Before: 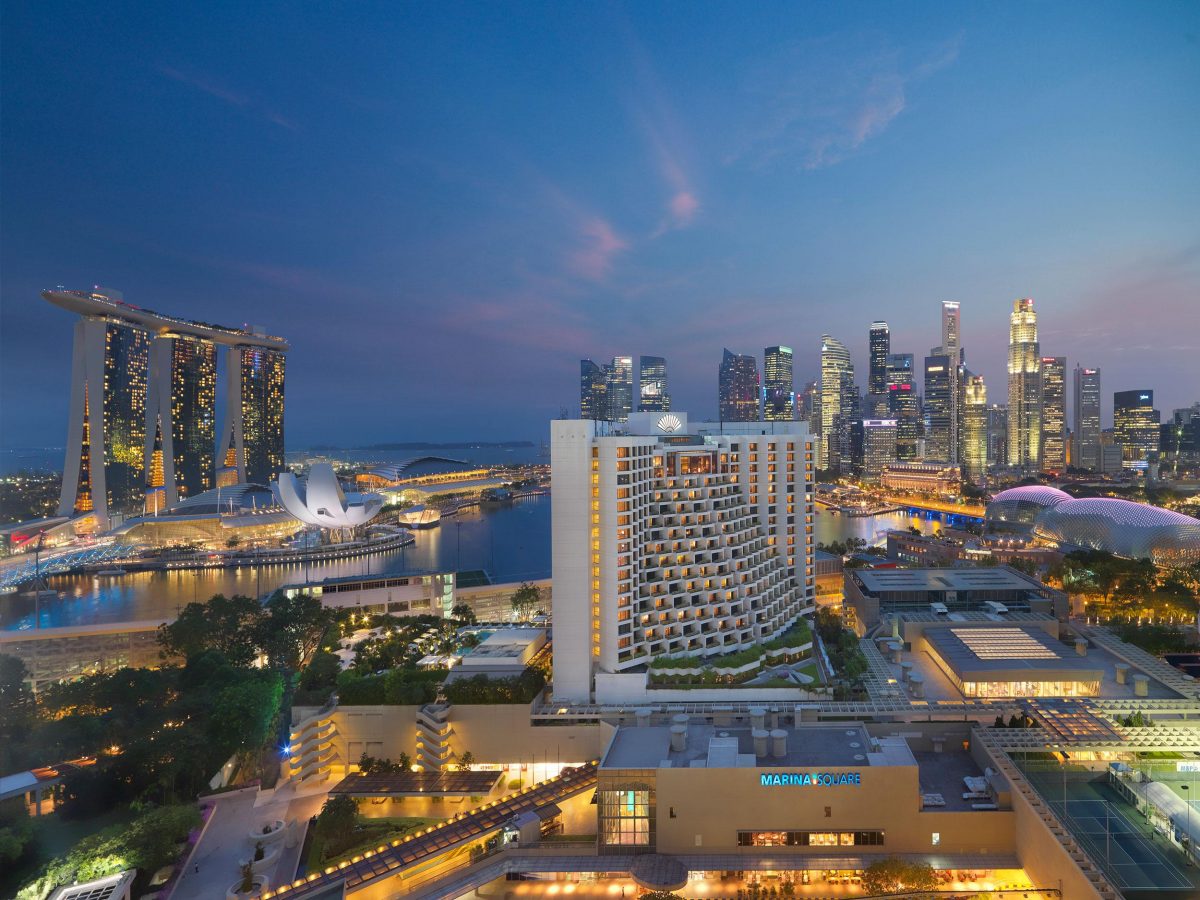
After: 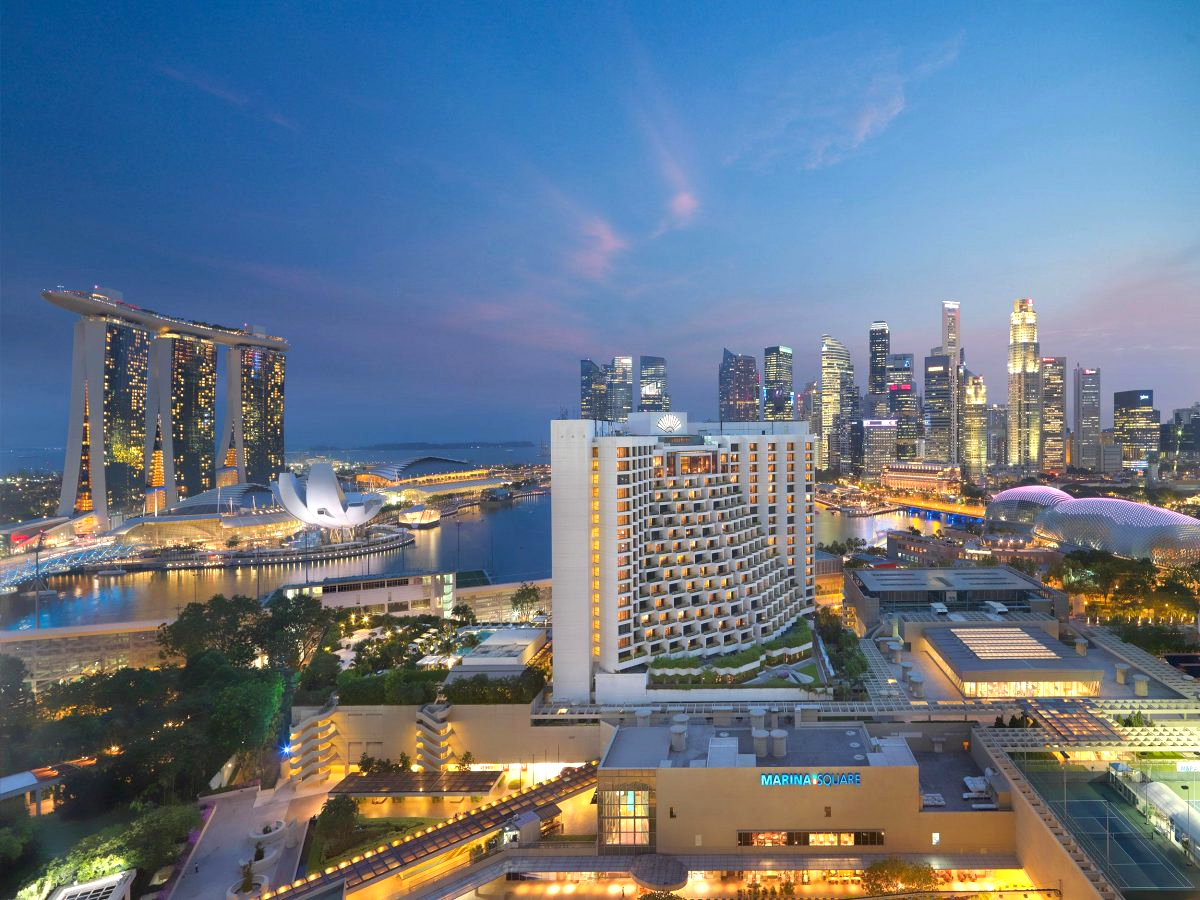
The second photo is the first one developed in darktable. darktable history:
exposure: black level correction 0.001, exposure 0.5 EV, compensate exposure bias true, compensate highlight preservation false
white balance: emerald 1
